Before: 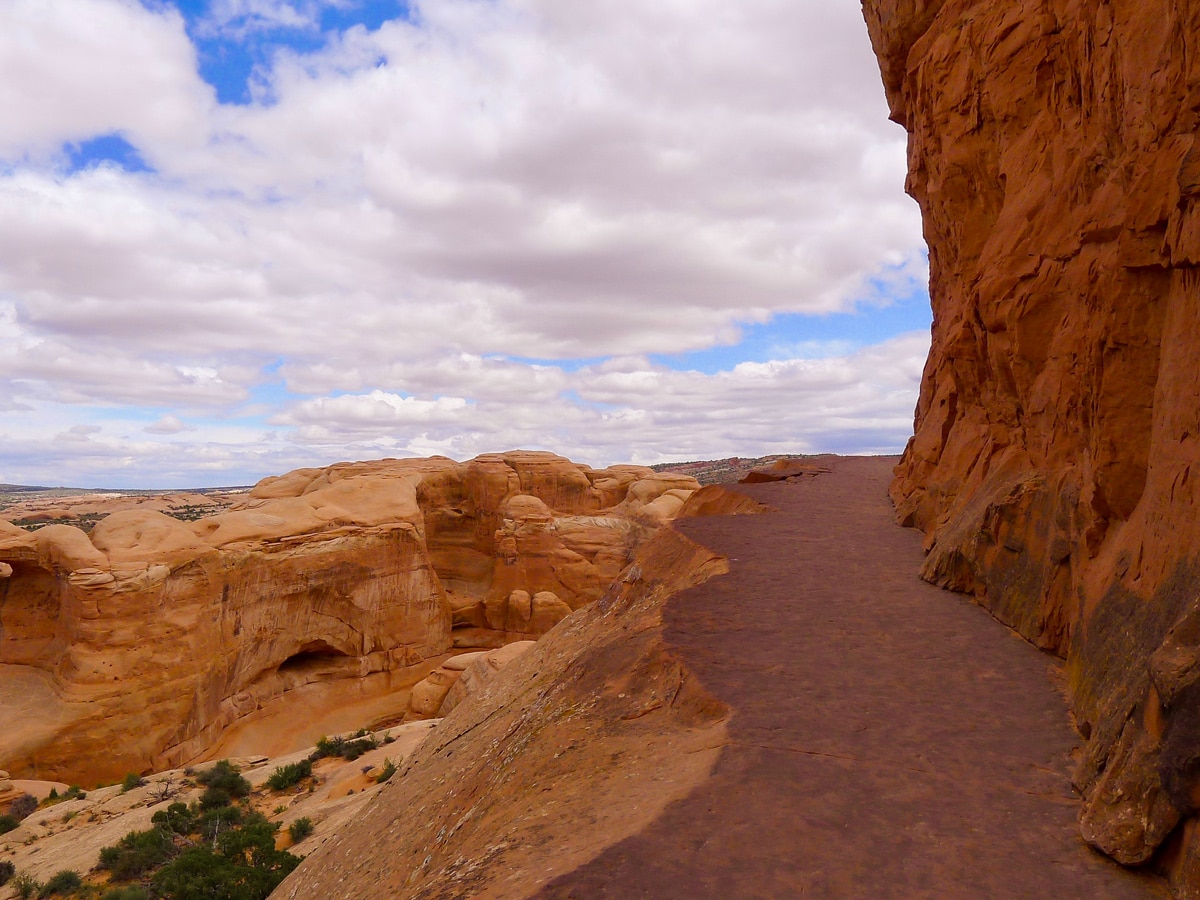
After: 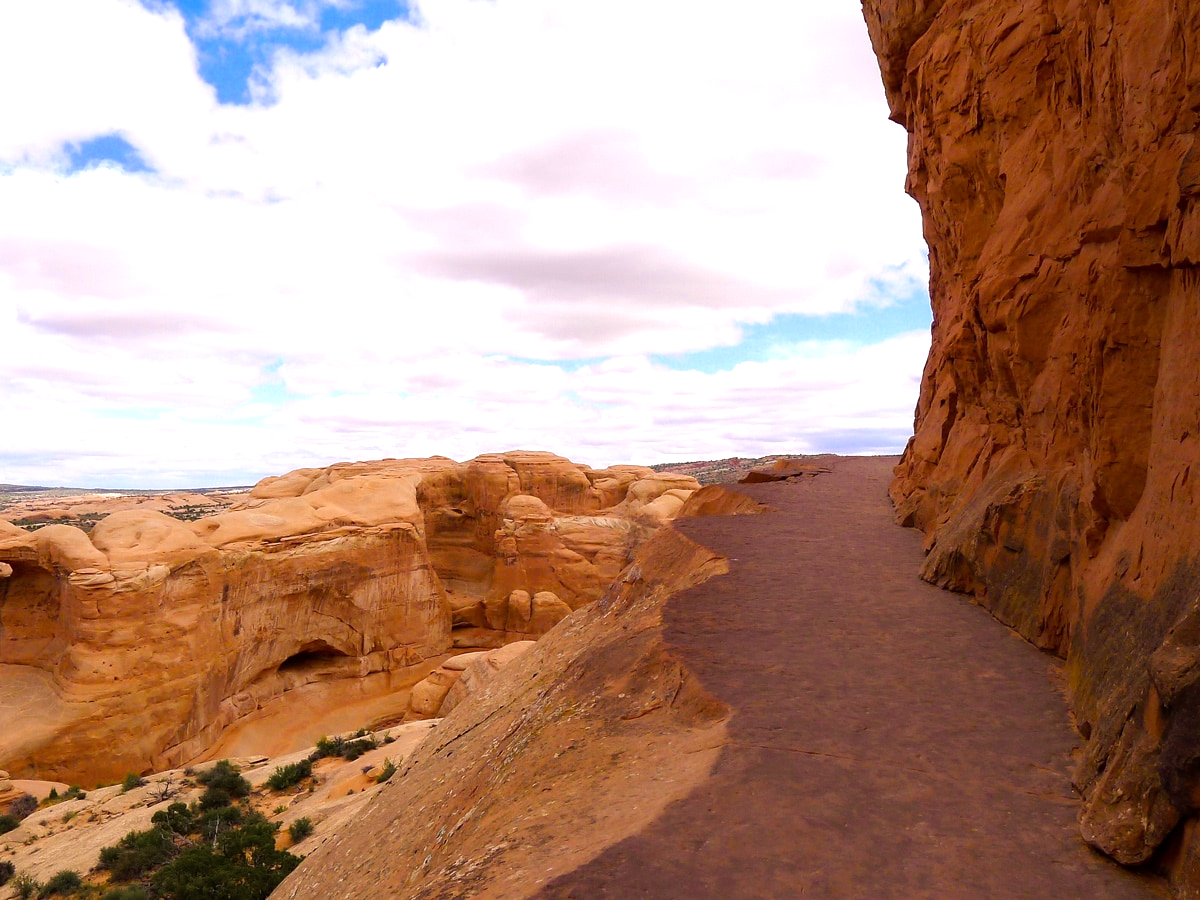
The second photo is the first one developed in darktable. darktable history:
tone equalizer: -8 EV -0.715 EV, -7 EV -0.739 EV, -6 EV -0.59 EV, -5 EV -0.378 EV, -3 EV 0.38 EV, -2 EV 0.6 EV, -1 EV 0.691 EV, +0 EV 0.764 EV, mask exposure compensation -0.493 EV
